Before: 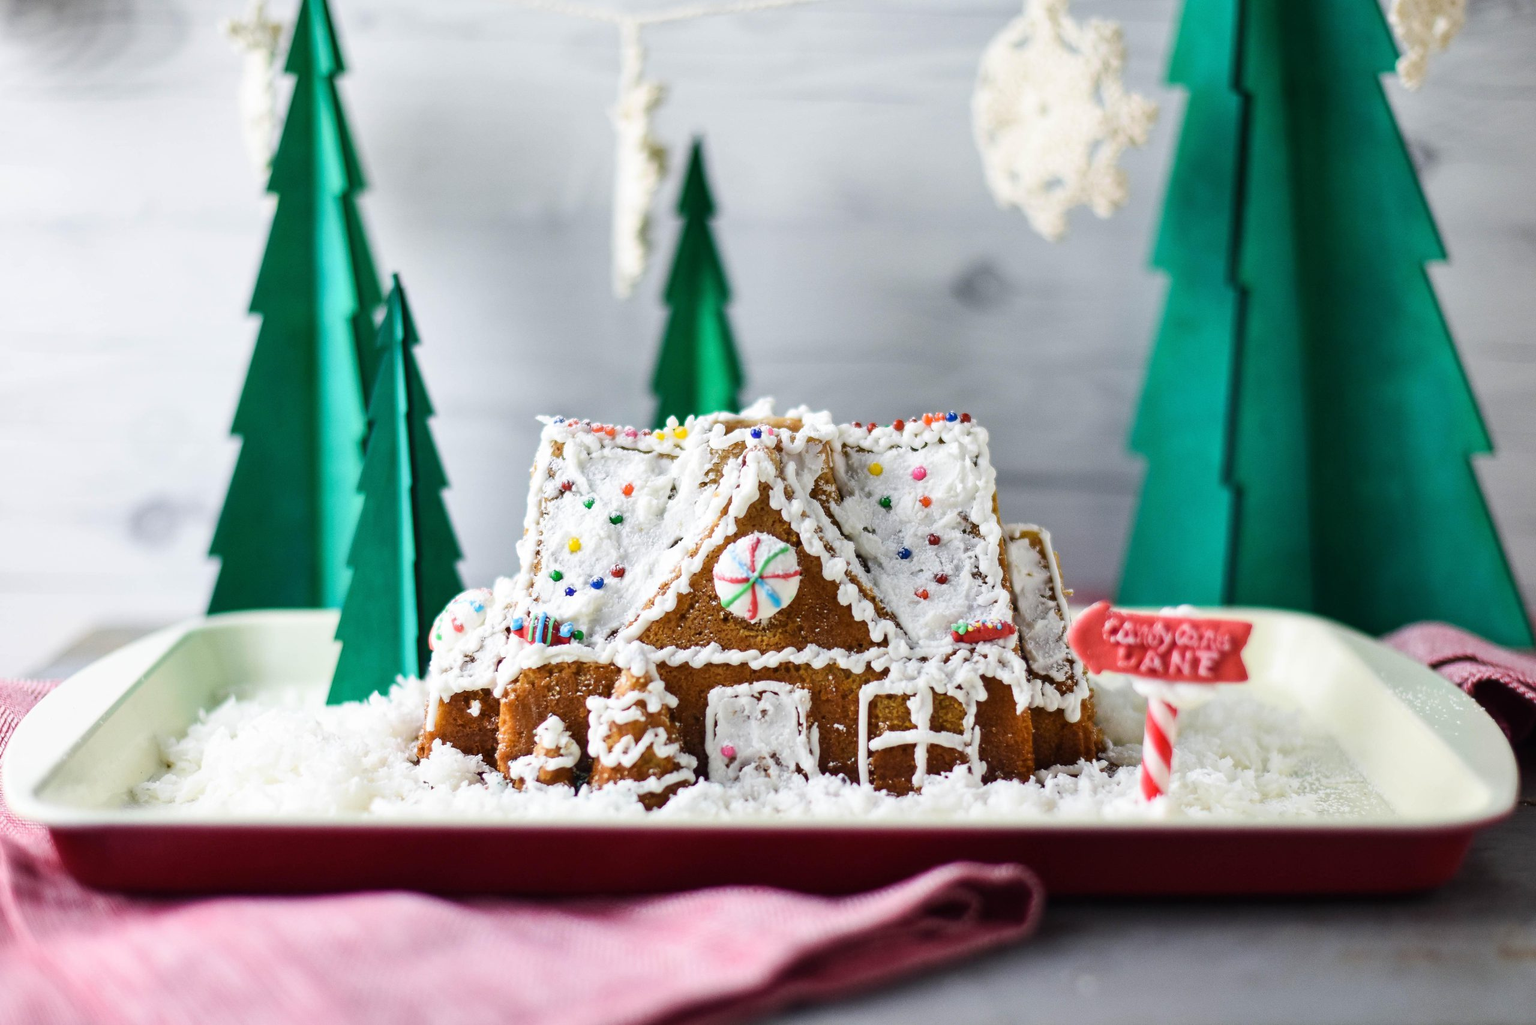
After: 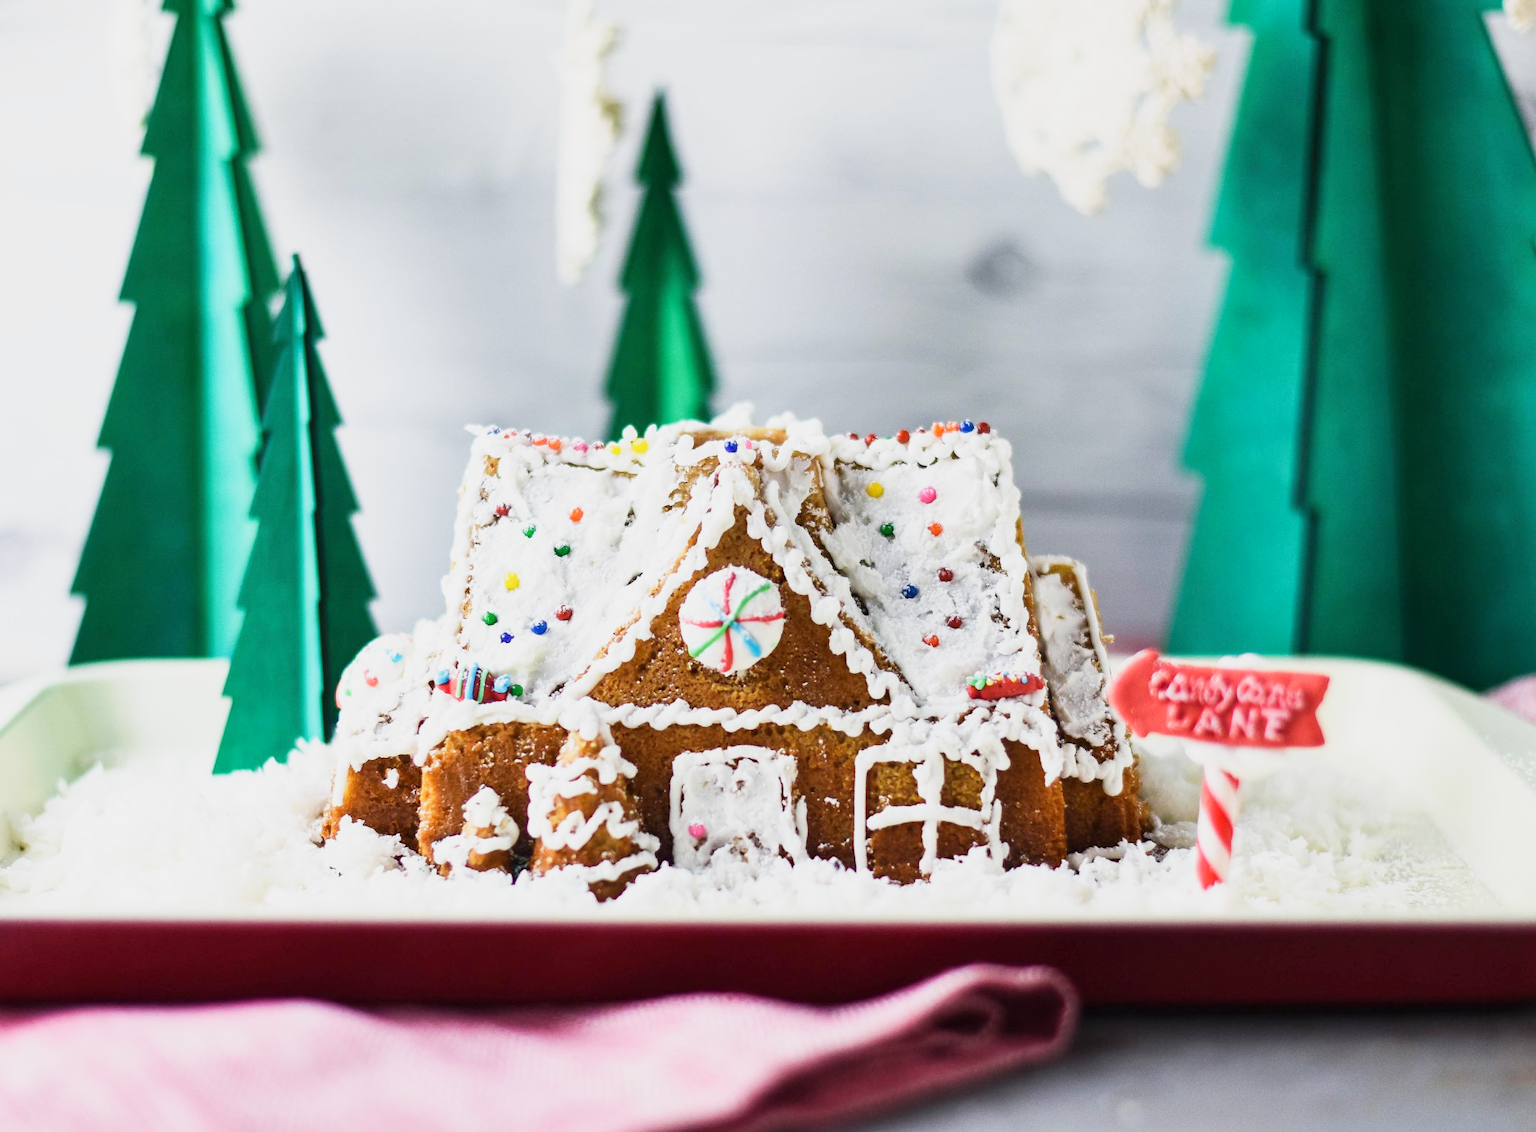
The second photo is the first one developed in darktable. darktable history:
crop: left 9.807%, top 6.259%, right 7.334%, bottom 2.177%
base curve: curves: ch0 [(0, 0) (0.088, 0.125) (0.176, 0.251) (0.354, 0.501) (0.613, 0.749) (1, 0.877)], preserve colors none
